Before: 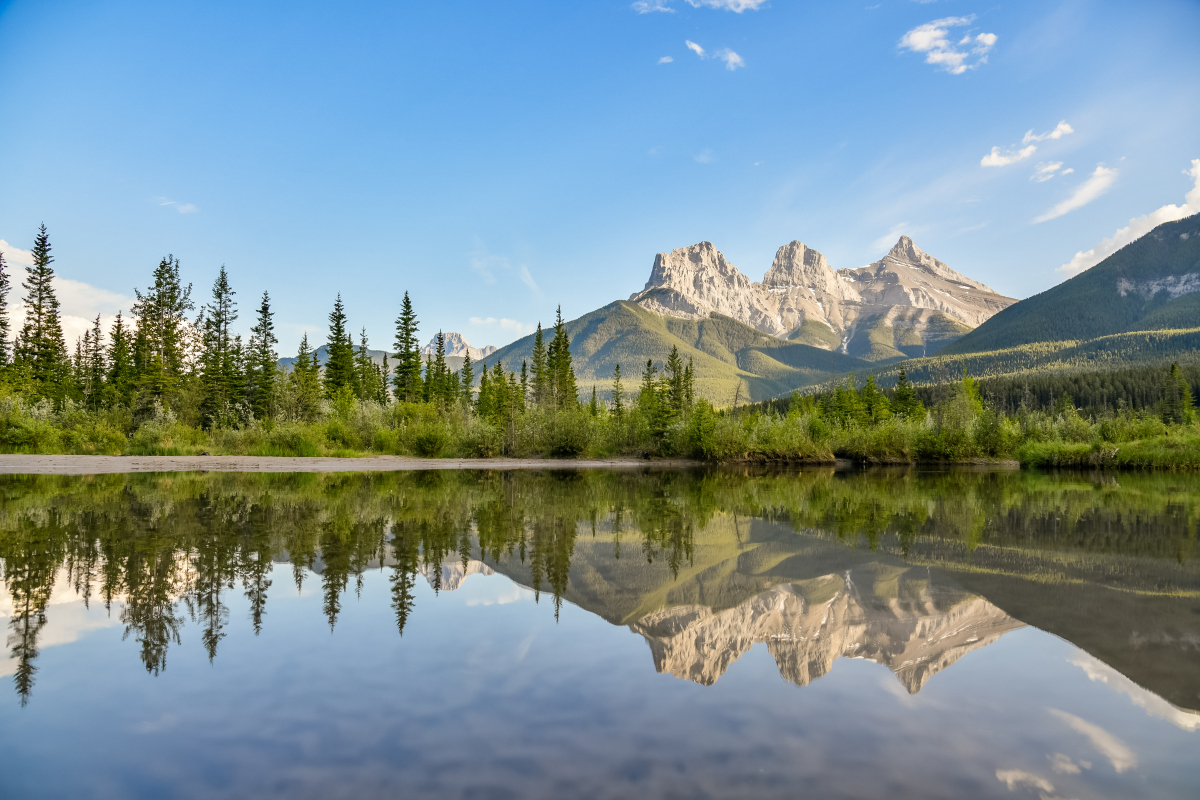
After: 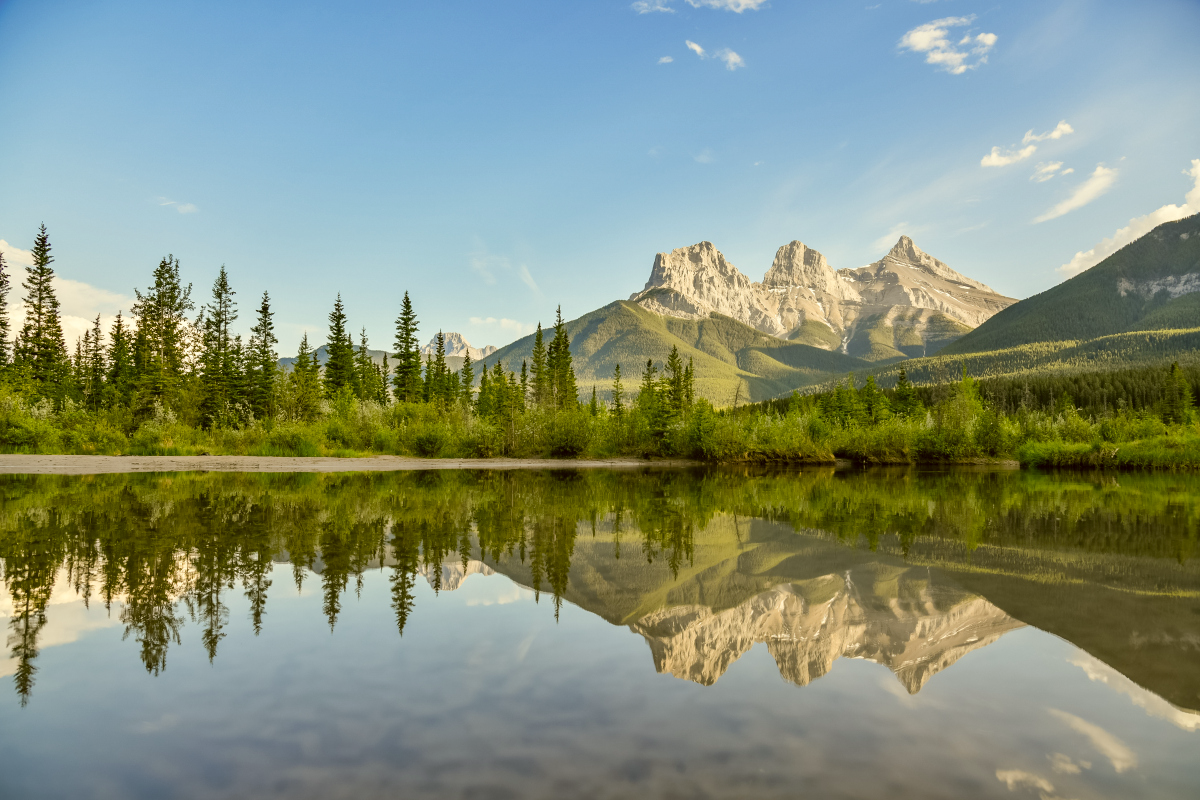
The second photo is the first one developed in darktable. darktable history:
color correction: highlights a* -1.32, highlights b* 10.16, shadows a* 0.488, shadows b* 19.48
